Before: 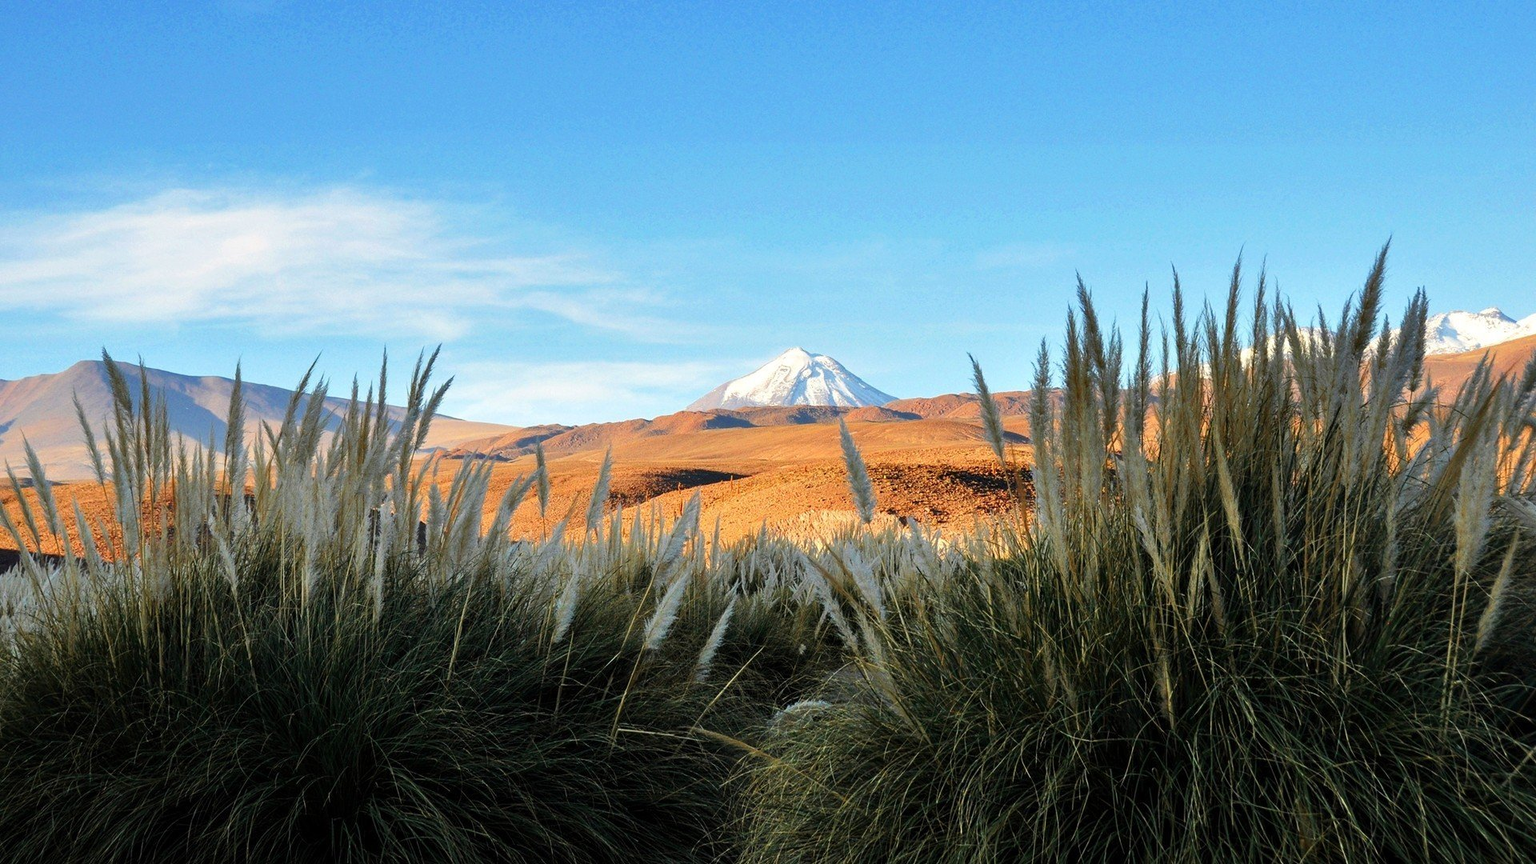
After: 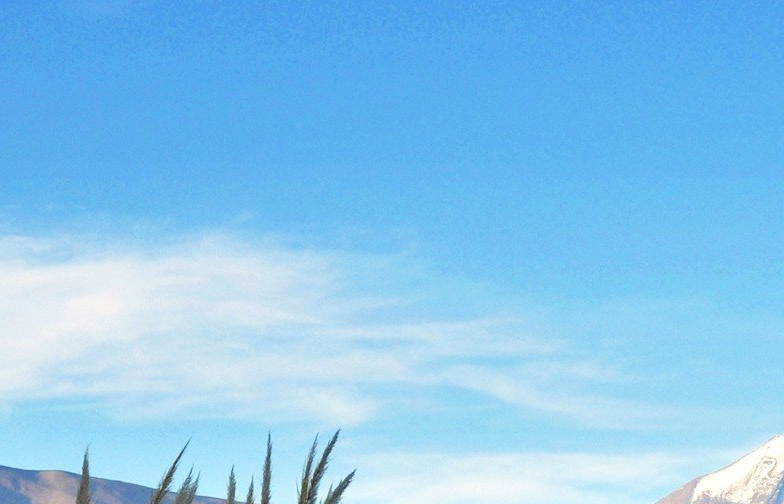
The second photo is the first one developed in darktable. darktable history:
crop and rotate: left 11.065%, top 0.089%, right 48.055%, bottom 53.179%
